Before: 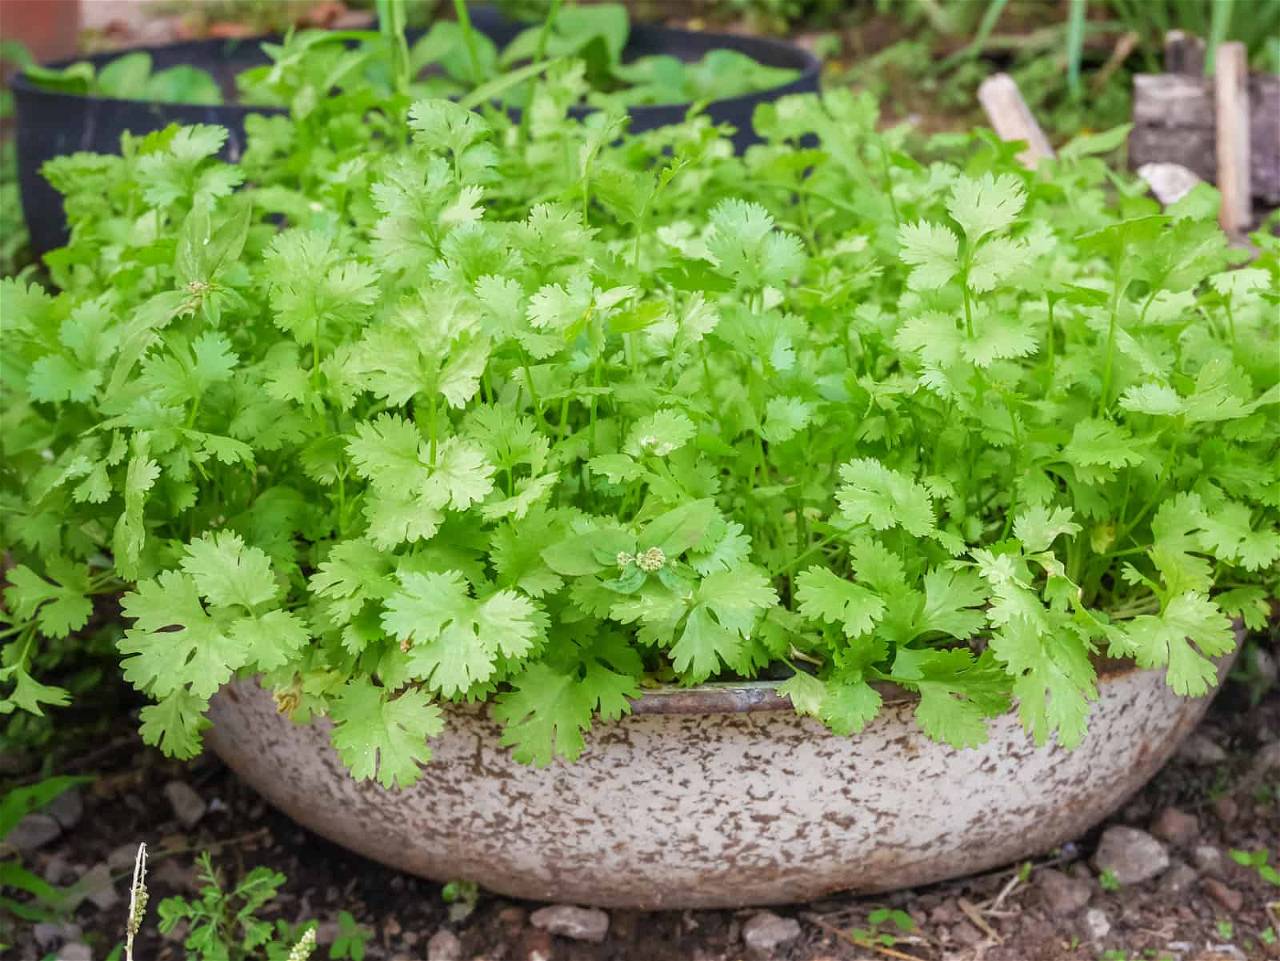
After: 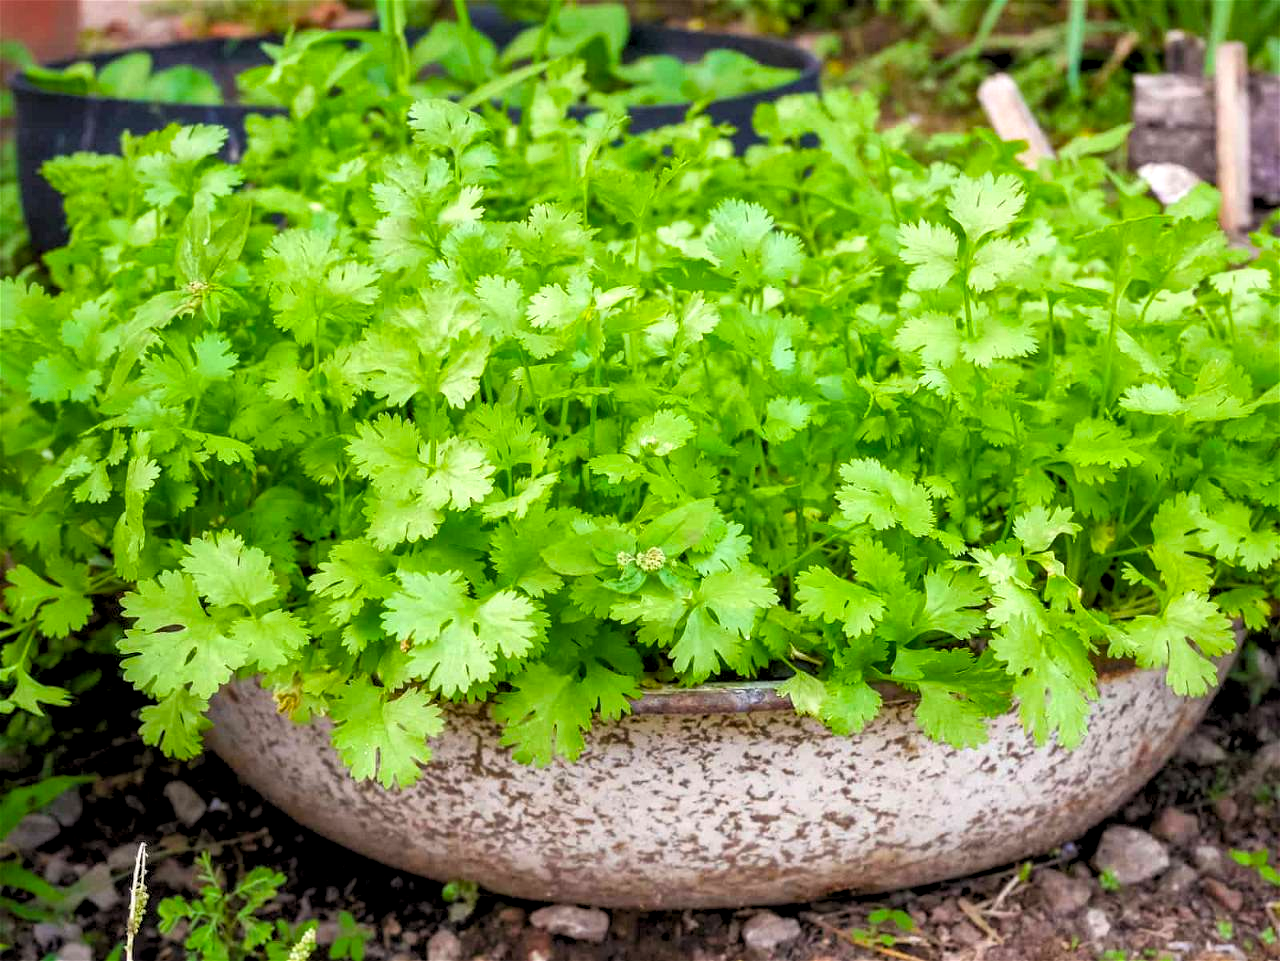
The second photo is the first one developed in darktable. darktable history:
local contrast: mode bilateral grid, contrast 20, coarseness 50, detail 141%, midtone range 0.2
exposure: exposure -0.064 EV, compensate highlight preservation false
rgb levels: levels [[0.01, 0.419, 0.839], [0, 0.5, 1], [0, 0.5, 1]]
color balance rgb: perceptual saturation grading › global saturation 25%, global vibrance 20%
